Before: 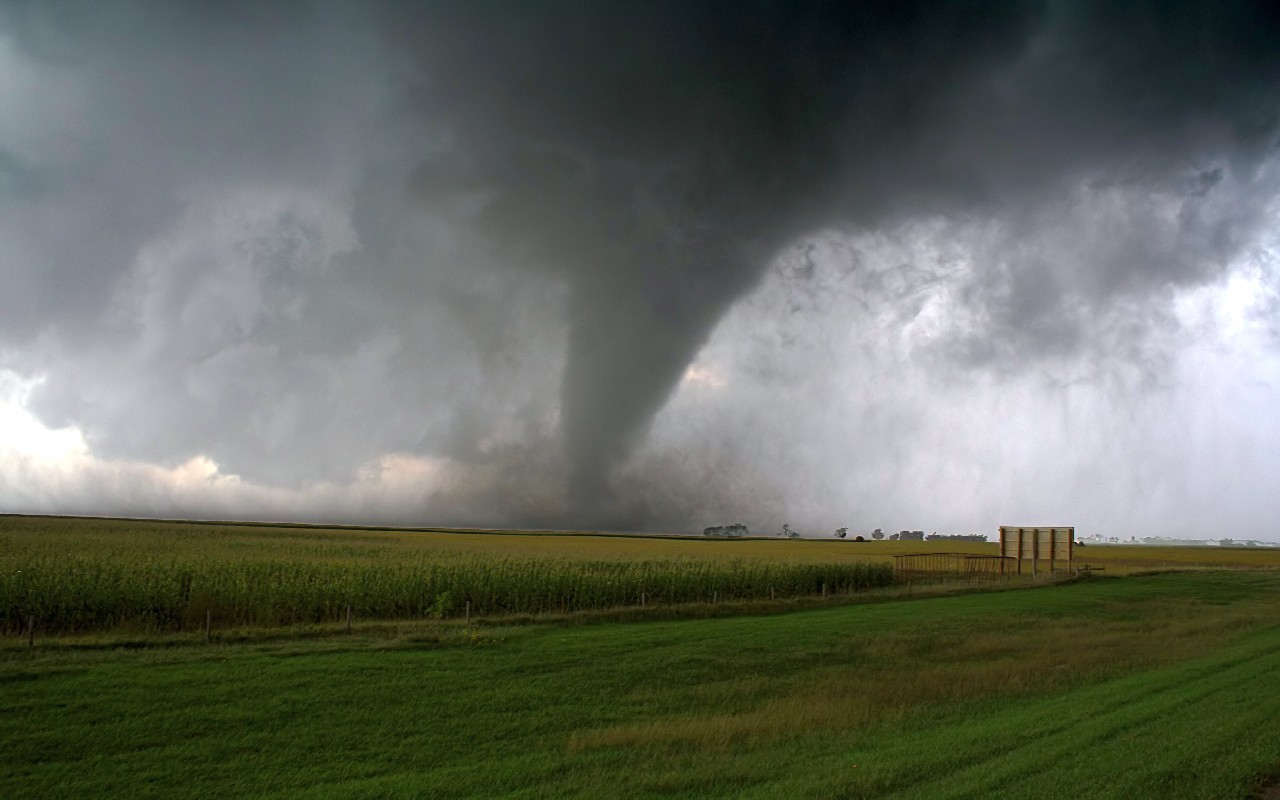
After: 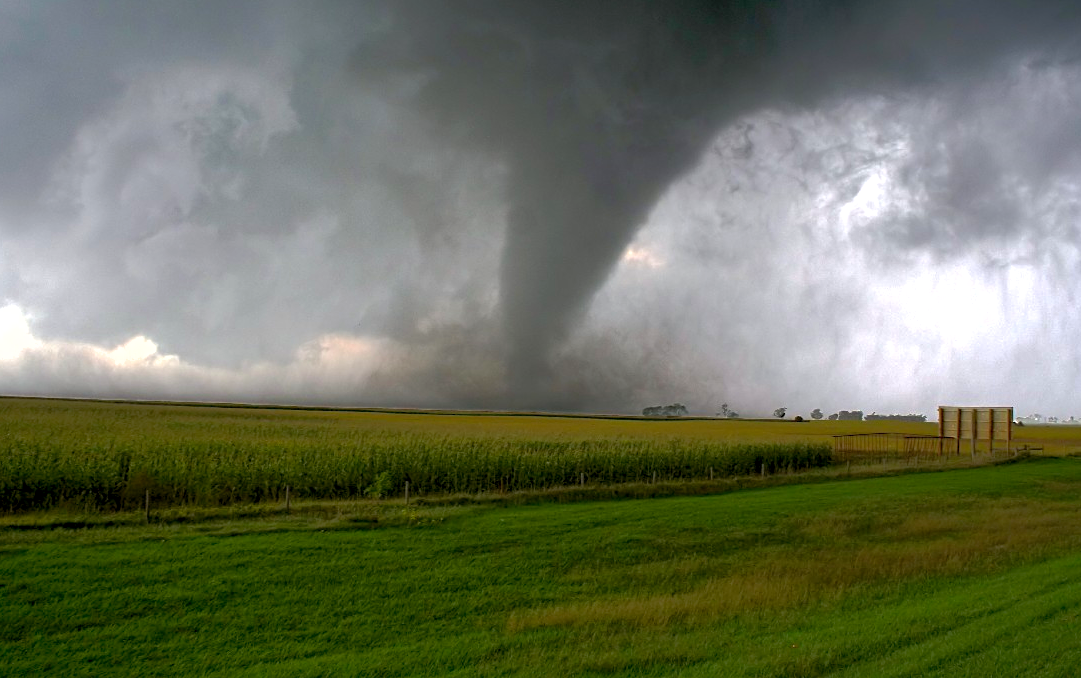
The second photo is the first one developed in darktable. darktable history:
tone equalizer: edges refinement/feathering 500, mask exposure compensation -1.57 EV, preserve details no
shadows and highlights: on, module defaults
color balance rgb: global offset › luminance -0.514%, linear chroma grading › global chroma 8.706%, perceptual saturation grading › global saturation 0.628%, perceptual saturation grading › mid-tones 11.113%, perceptual brilliance grading › highlights 11.491%
crop and rotate: left 4.781%, top 15.145%, right 10.693%
